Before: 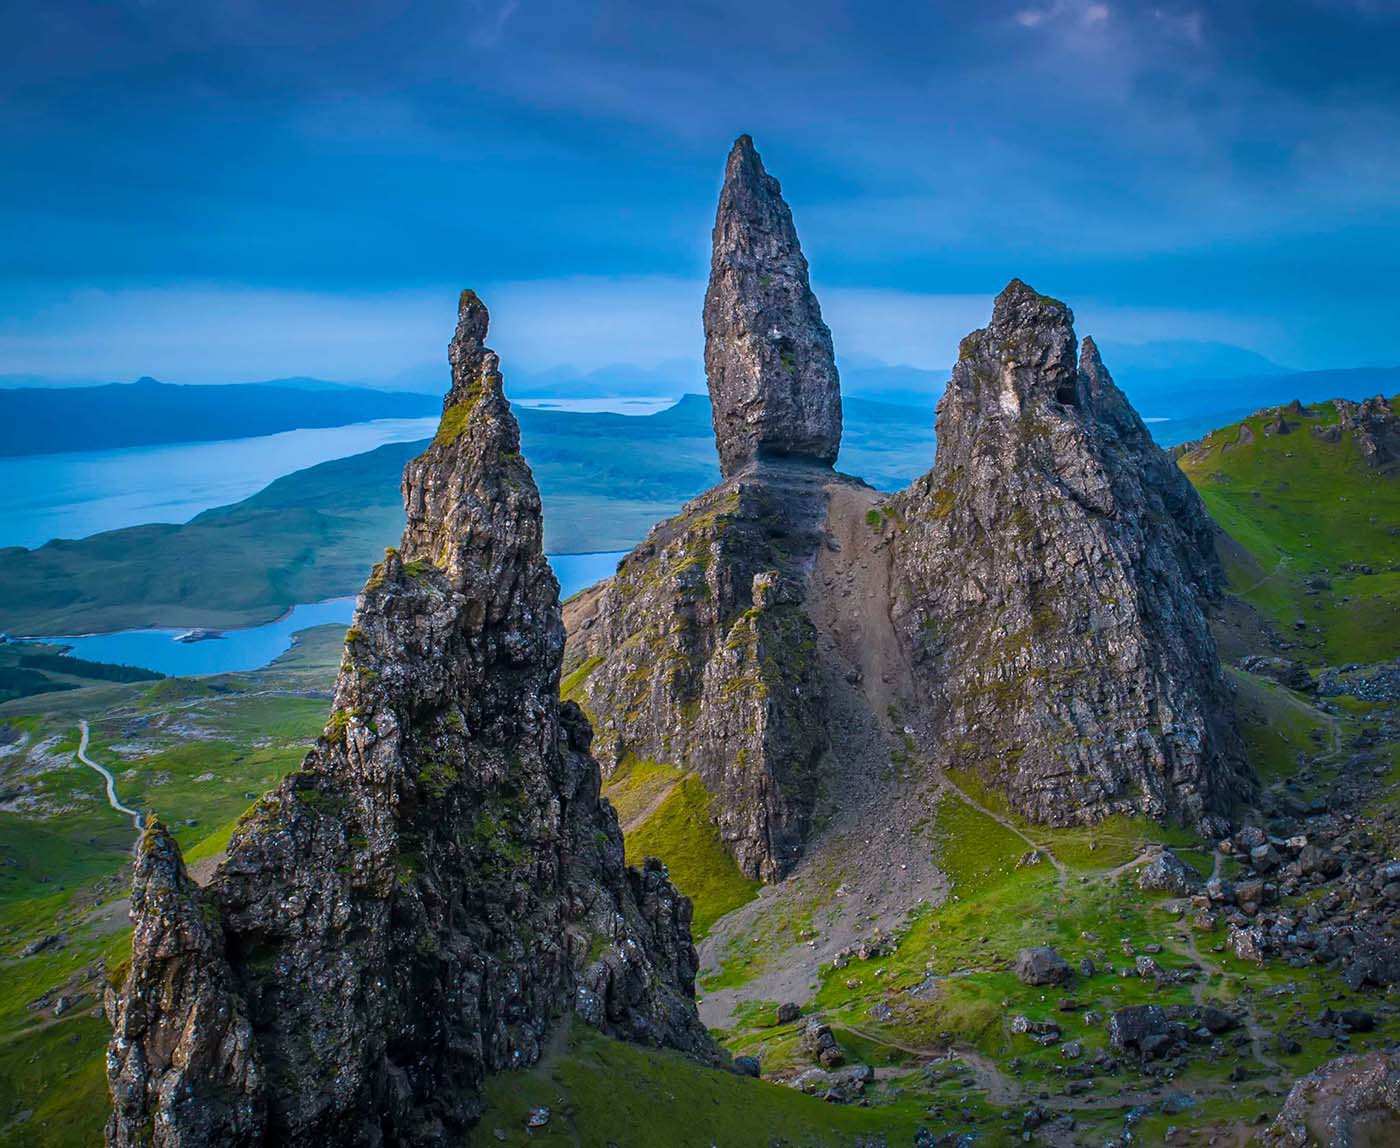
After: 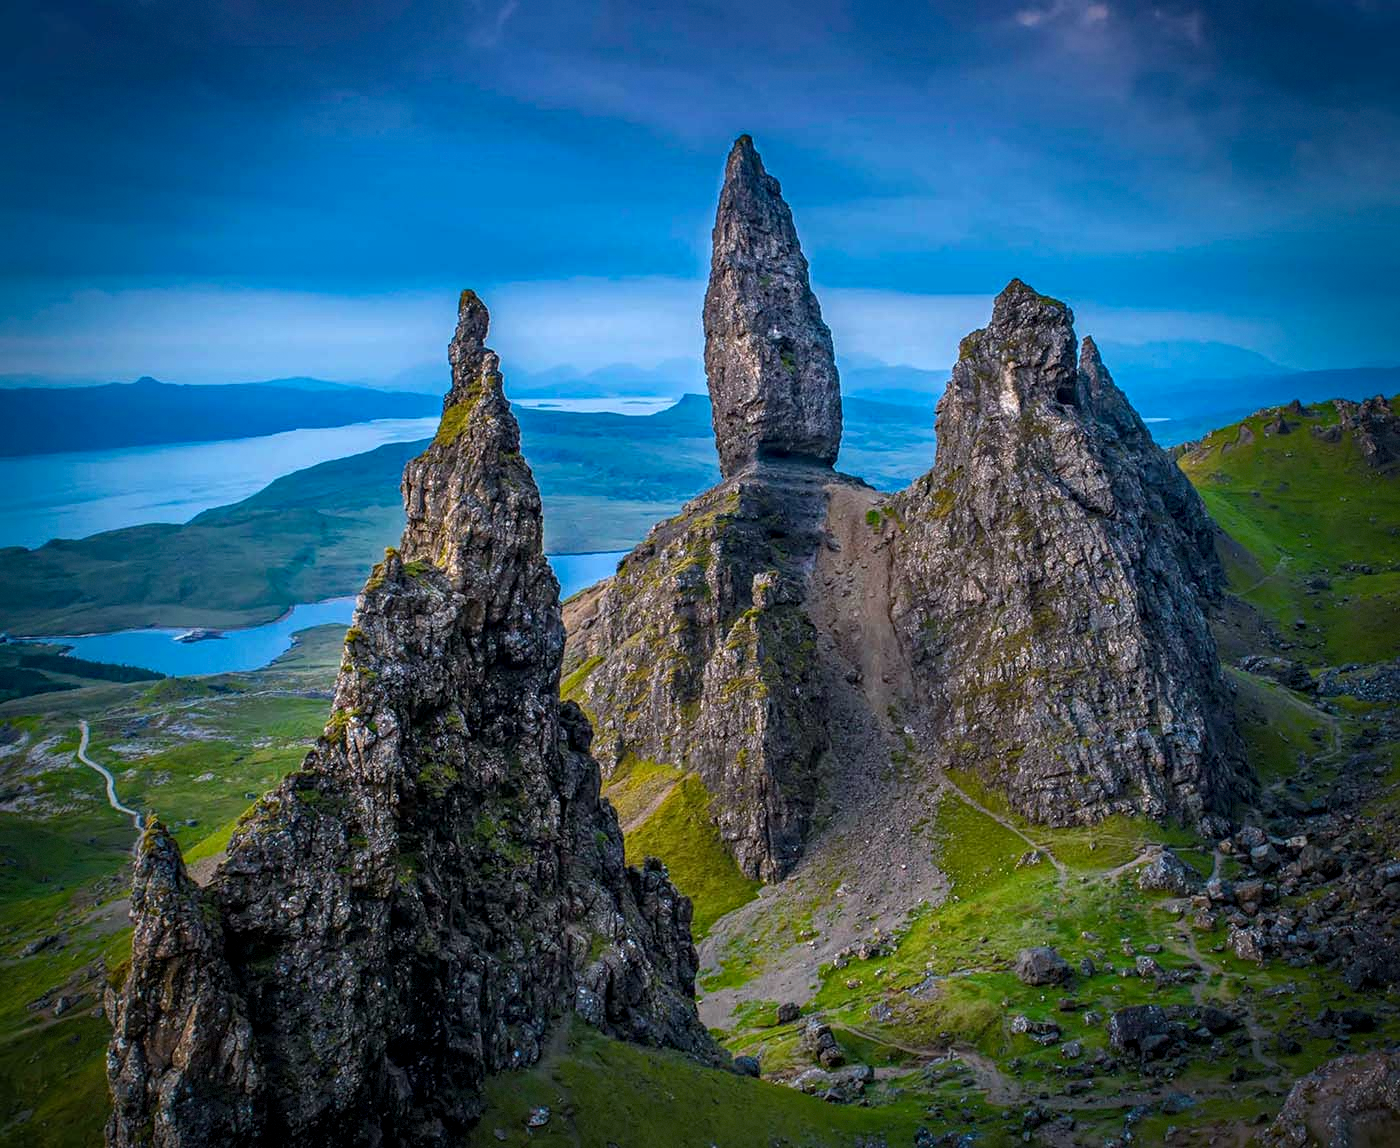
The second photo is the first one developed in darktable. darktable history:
local contrast: on, module defaults
haze removal: compatibility mode true, adaptive false
vignetting: fall-off start 67.06%, saturation 0.001, width/height ratio 1.017, dithering 8-bit output, unbound false
